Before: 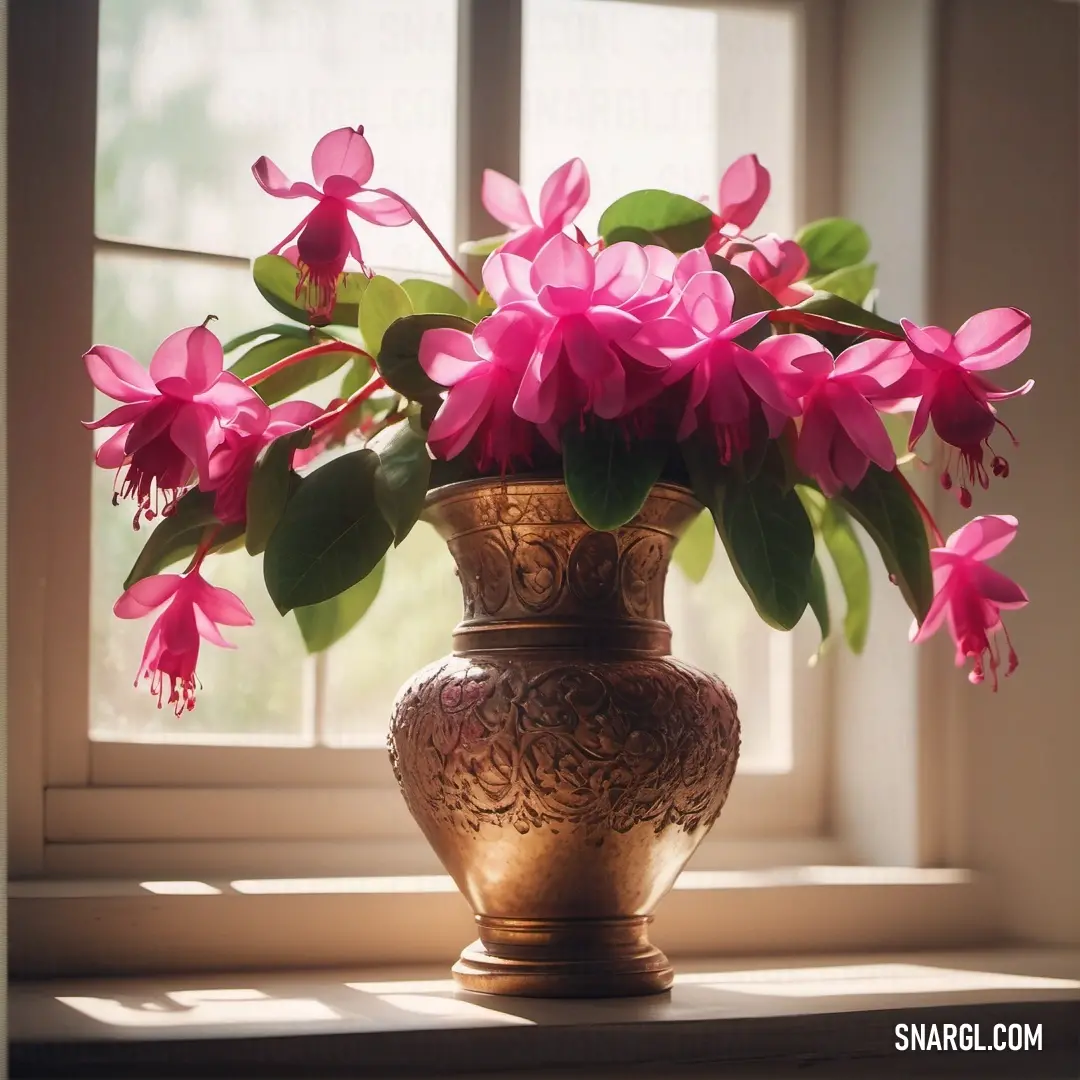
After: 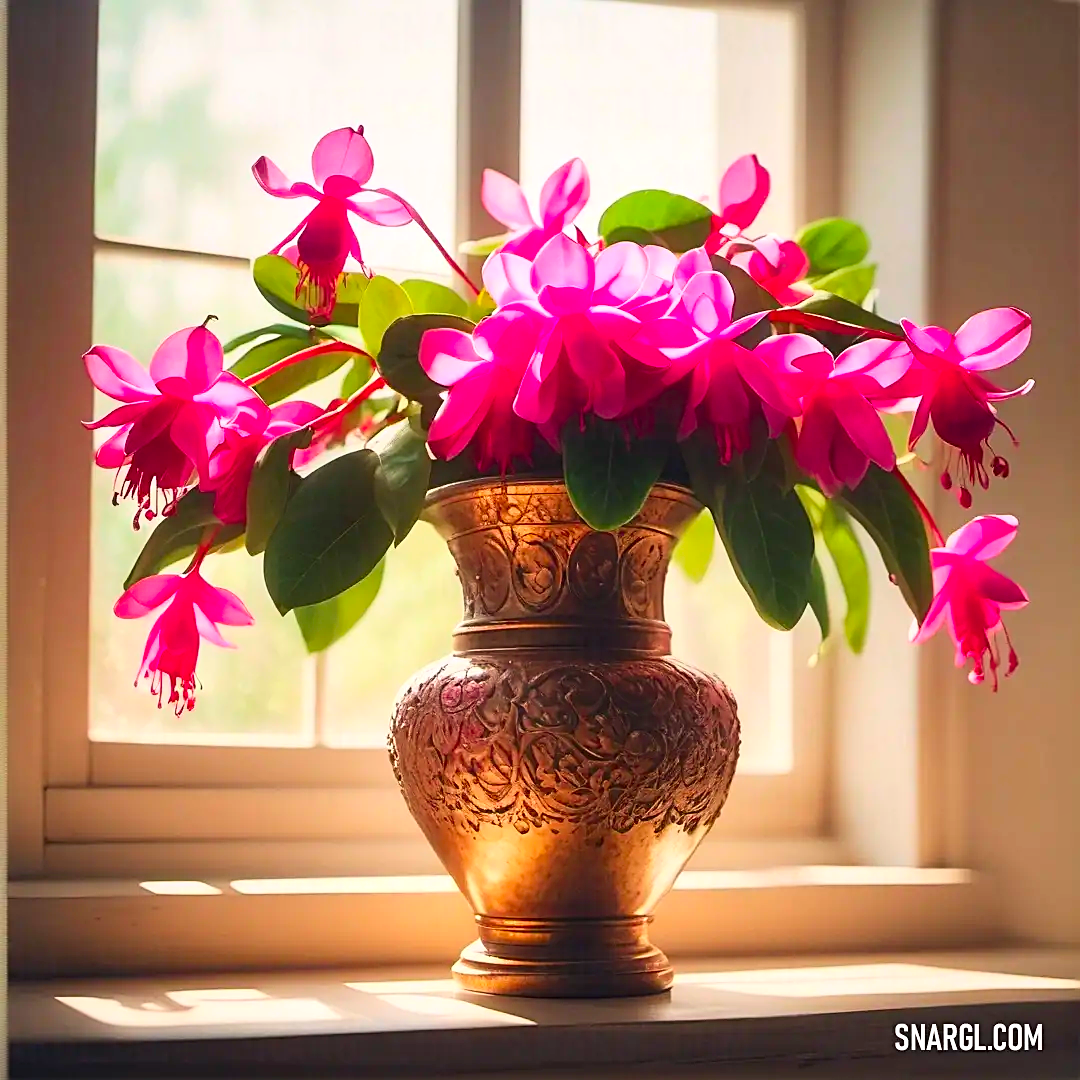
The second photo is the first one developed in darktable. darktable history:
contrast brightness saturation: contrast 0.197, brightness 0.197, saturation 0.79
local contrast: mode bilateral grid, contrast 20, coarseness 50, detail 119%, midtone range 0.2
sharpen: on, module defaults
